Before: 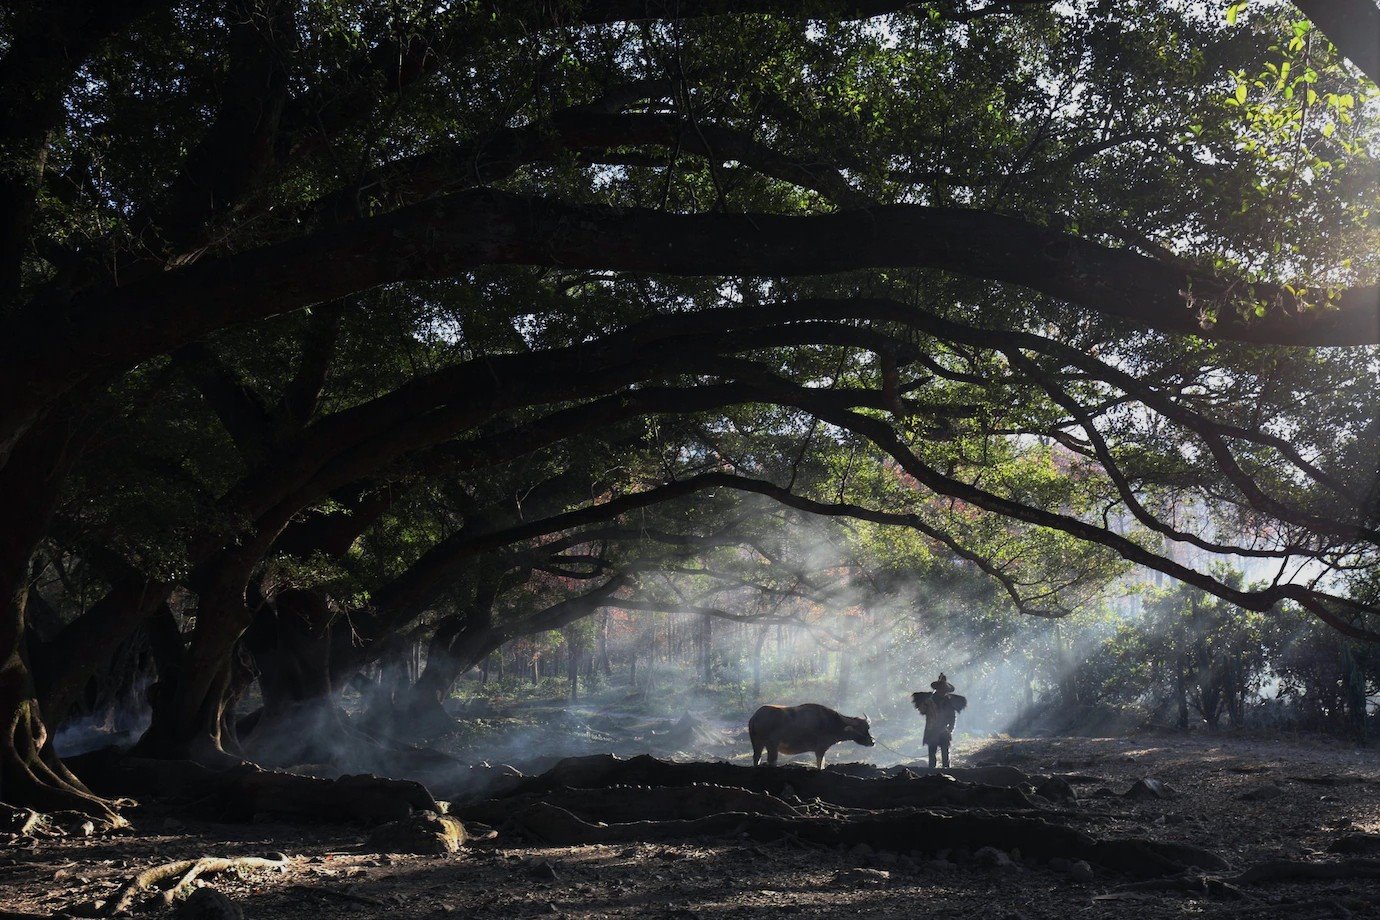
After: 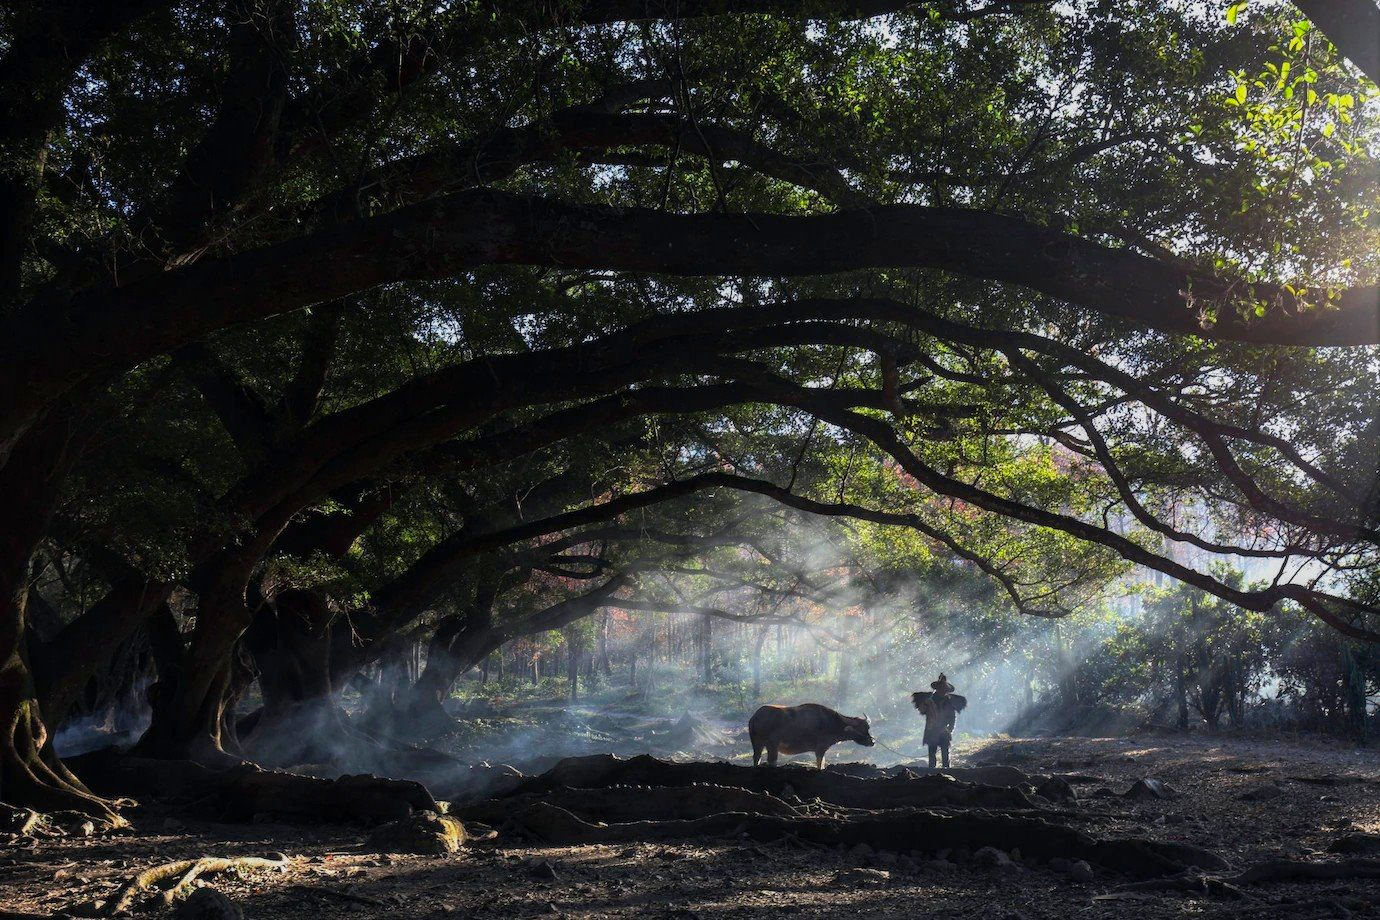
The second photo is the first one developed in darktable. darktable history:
local contrast: on, module defaults
color balance rgb: global vibrance 42.74%
